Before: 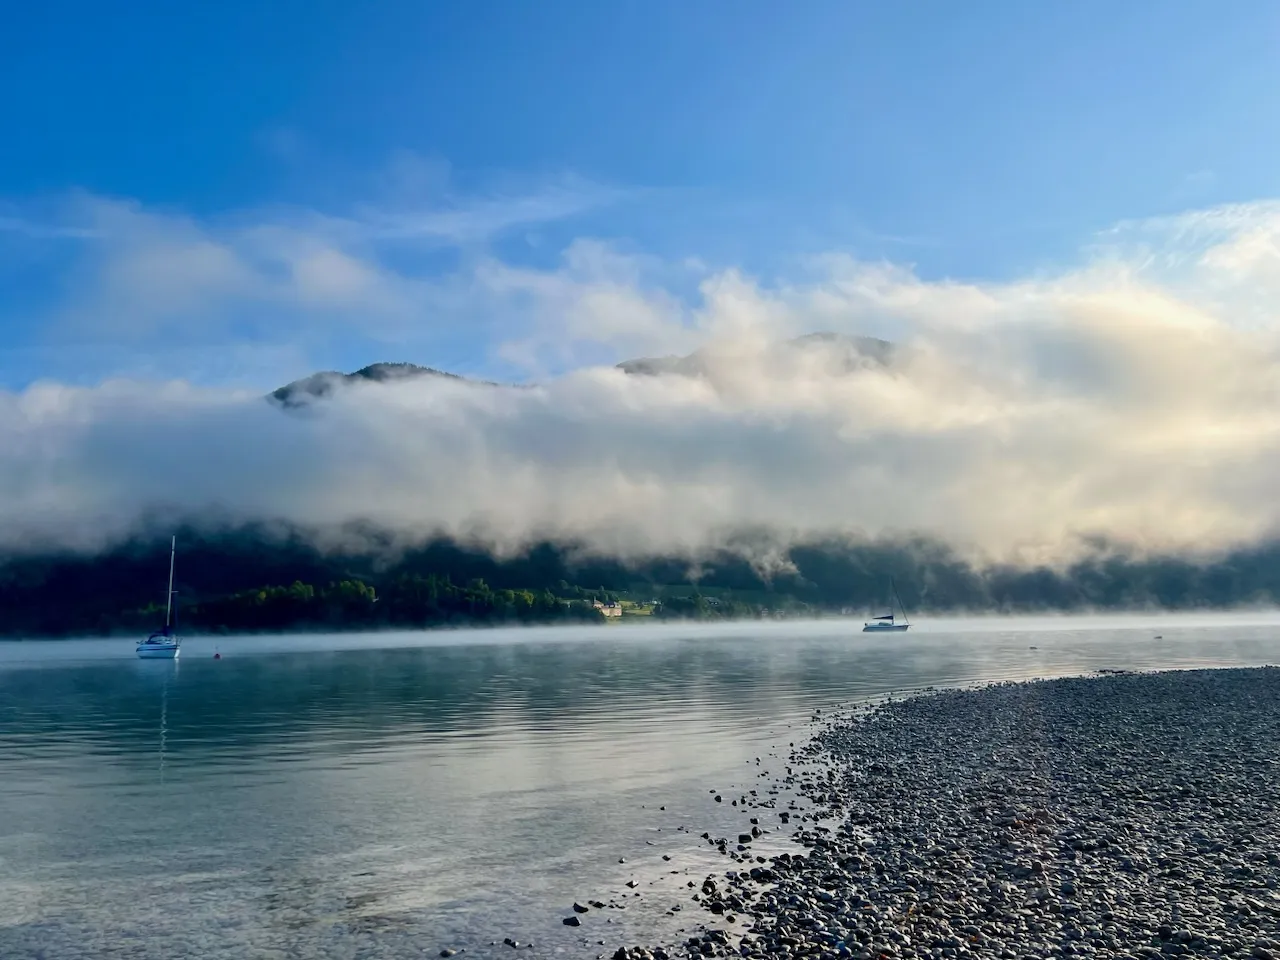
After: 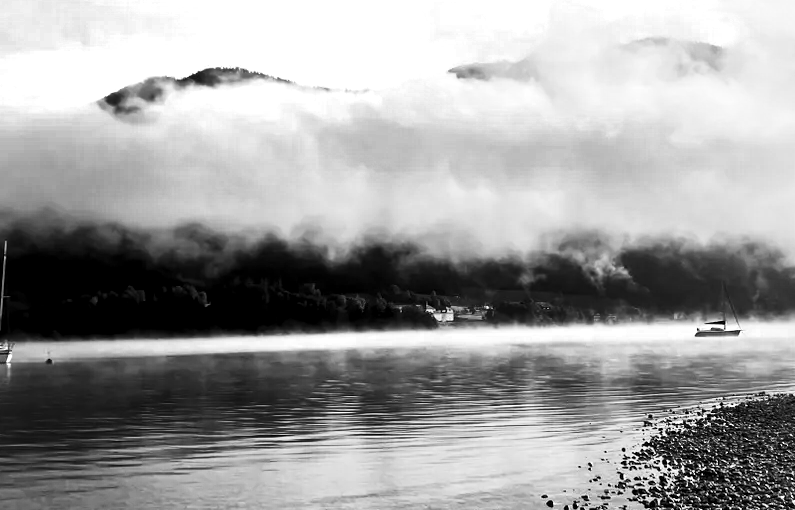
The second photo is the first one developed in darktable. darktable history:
local contrast: mode bilateral grid, contrast 25, coarseness 59, detail 150%, midtone range 0.2
crop: left 13.135%, top 30.823%, right 24.746%, bottom 15.949%
color zones: curves: ch0 [(0, 0.613) (0.01, 0.613) (0.245, 0.448) (0.498, 0.529) (0.642, 0.665) (0.879, 0.777) (0.99, 0.613)]; ch1 [(0, 0) (0.143, 0) (0.286, 0) (0.429, 0) (0.571, 0) (0.714, 0) (0.857, 0)]
contrast brightness saturation: contrast 0.412, brightness 0.099, saturation 0.209
base curve: curves: ch0 [(0, 0) (0.303, 0.277) (1, 1)], preserve colors none
